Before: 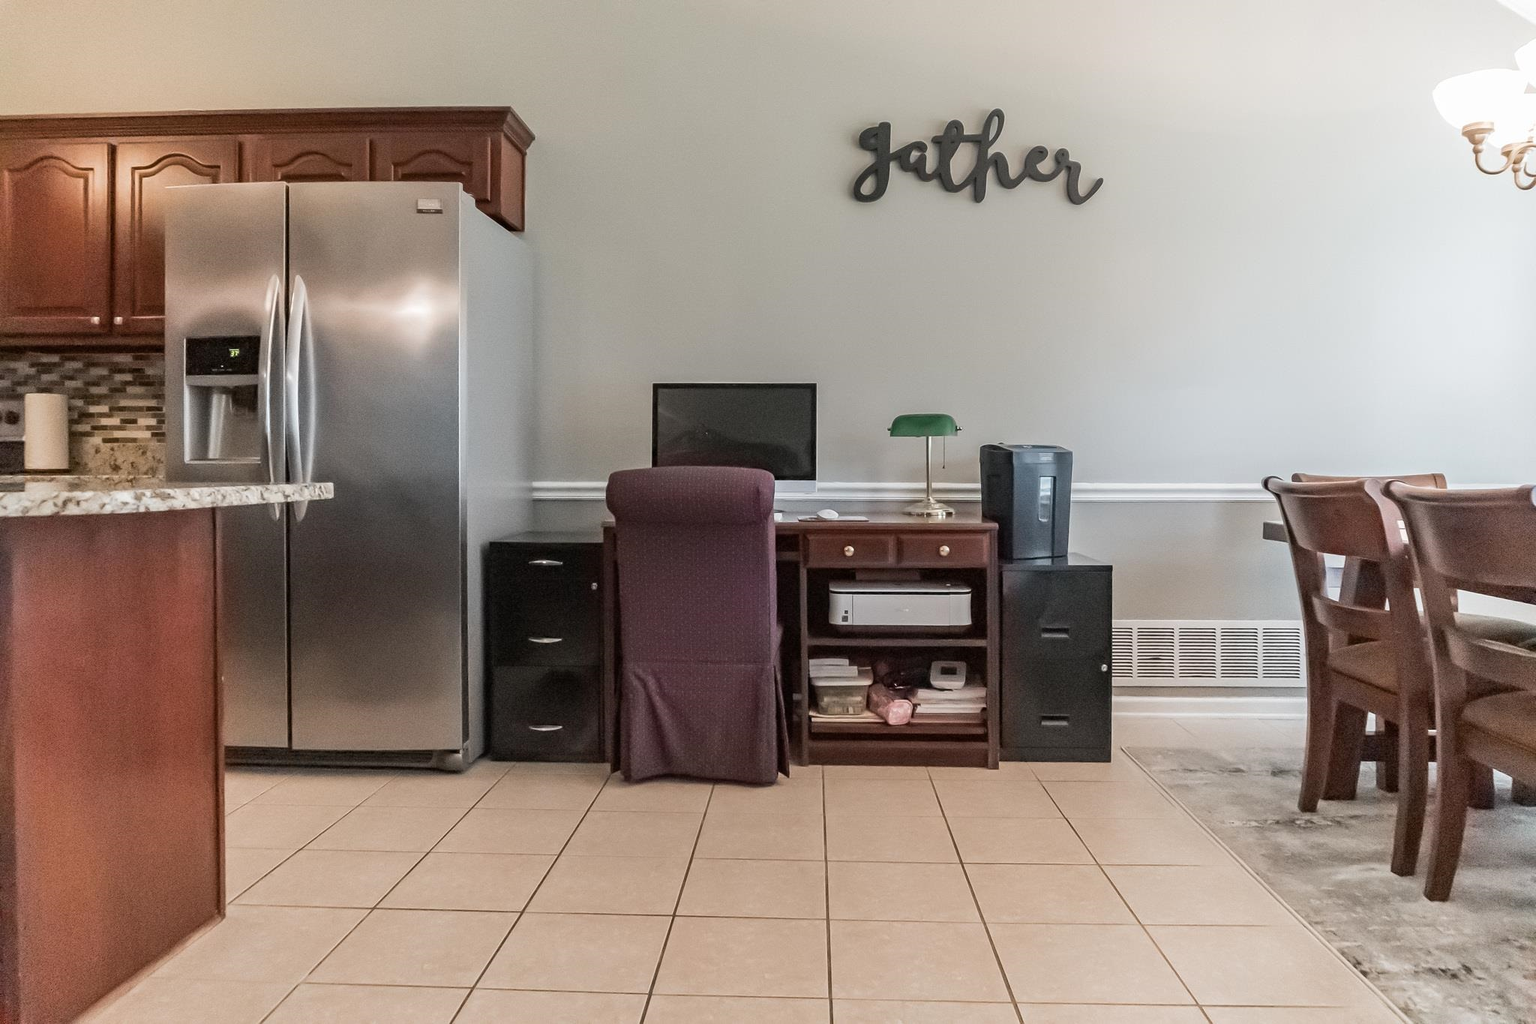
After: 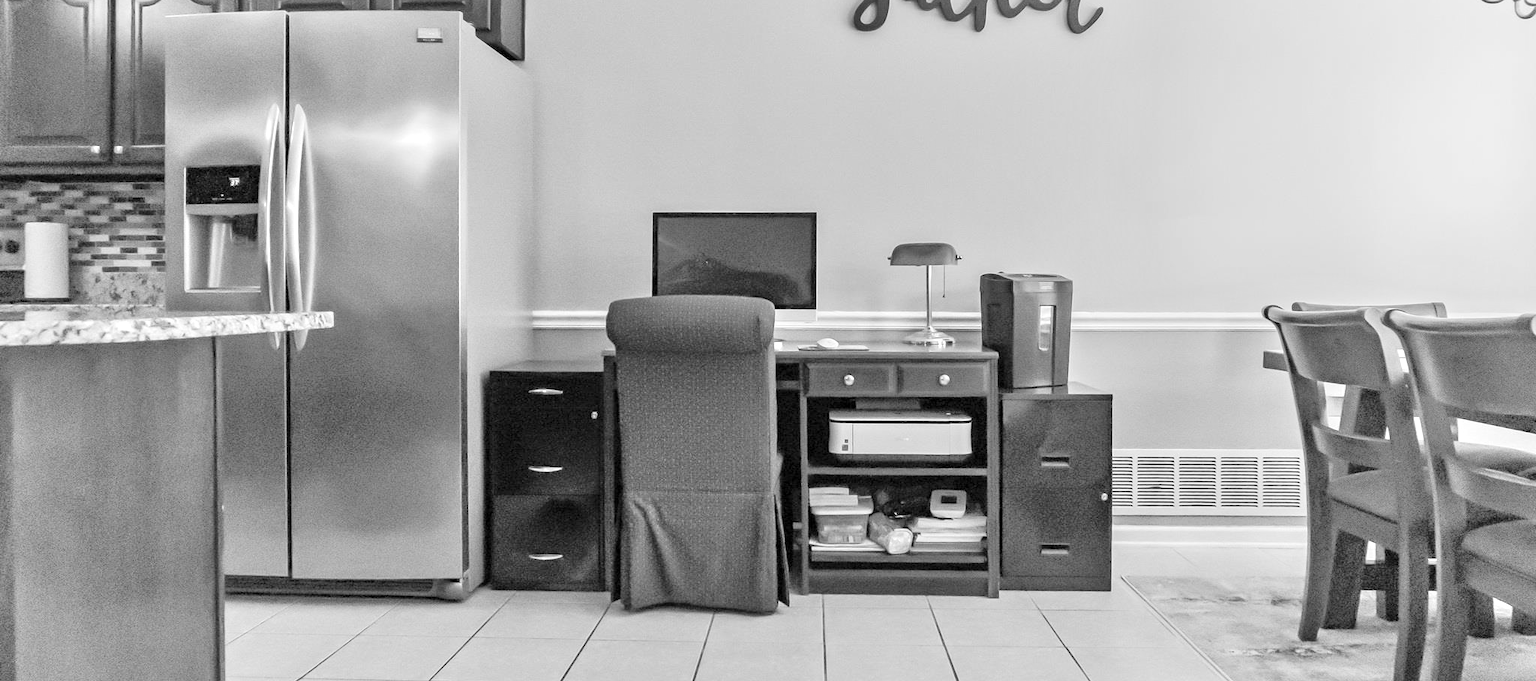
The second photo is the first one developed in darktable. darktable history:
crop: top 16.727%, bottom 16.727%
exposure: black level correction 0.002, compensate highlight preservation false
tone curve: curves: ch0 [(0, 0) (0.126, 0.086) (0.338, 0.307) (0.494, 0.531) (0.703, 0.762) (1, 1)]; ch1 [(0, 0) (0.346, 0.324) (0.45, 0.426) (0.5, 0.5) (0.522, 0.517) (0.55, 0.578) (1, 1)]; ch2 [(0, 0) (0.44, 0.424) (0.501, 0.499) (0.554, 0.554) (0.622, 0.667) (0.707, 0.746) (1, 1)], color space Lab, independent channels, preserve colors none
monochrome: on, module defaults
tone equalizer: -8 EV 2 EV, -7 EV 2 EV, -6 EV 2 EV, -5 EV 2 EV, -4 EV 2 EV, -3 EV 1.5 EV, -2 EV 1 EV, -1 EV 0.5 EV
